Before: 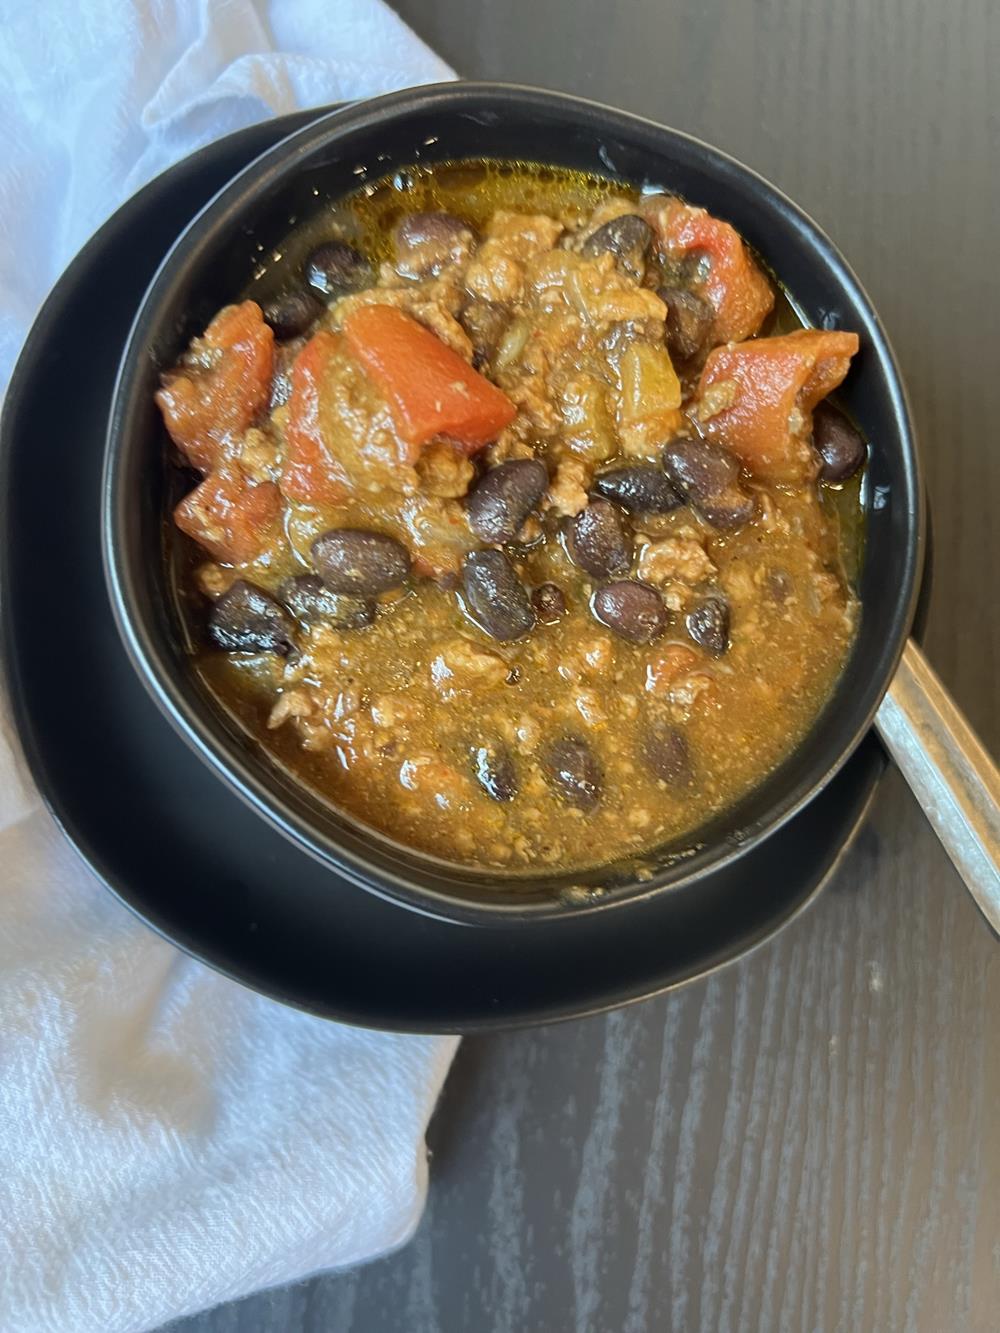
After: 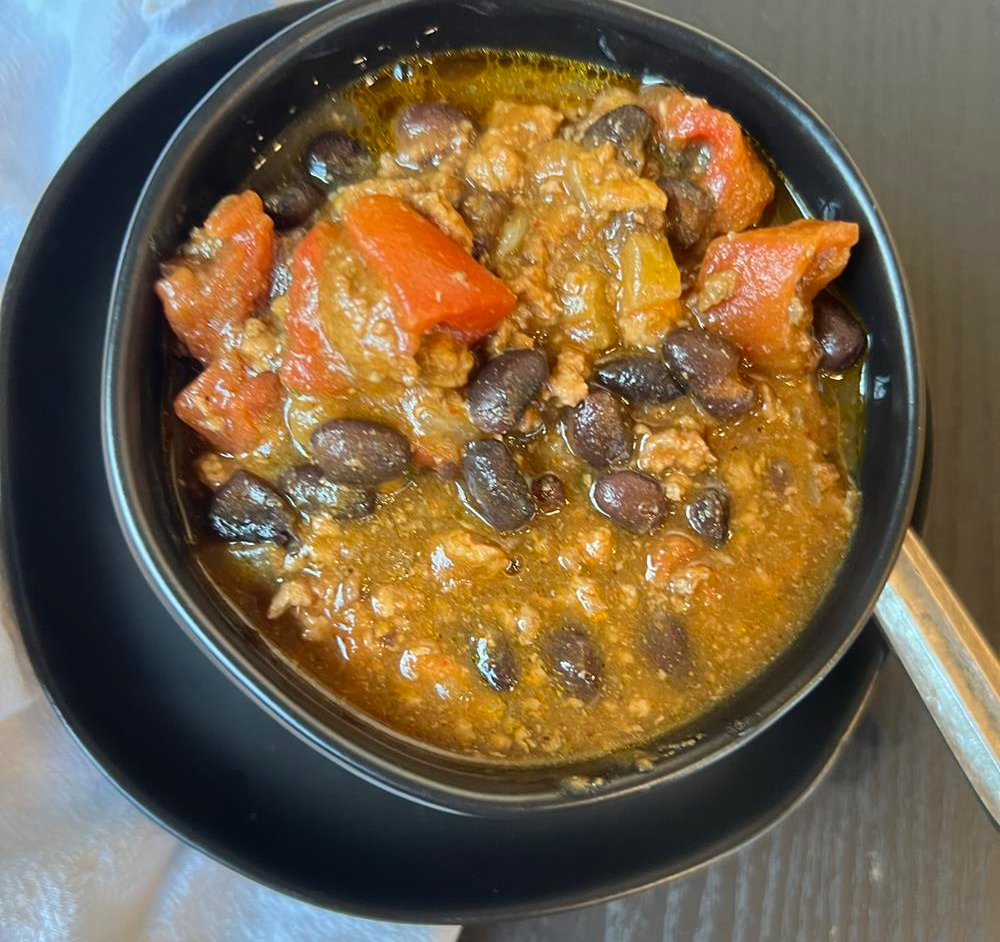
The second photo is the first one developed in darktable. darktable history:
crop and rotate: top 8.293%, bottom 20.996%
bloom: size 5%, threshold 95%, strength 15%
shadows and highlights: soften with gaussian
